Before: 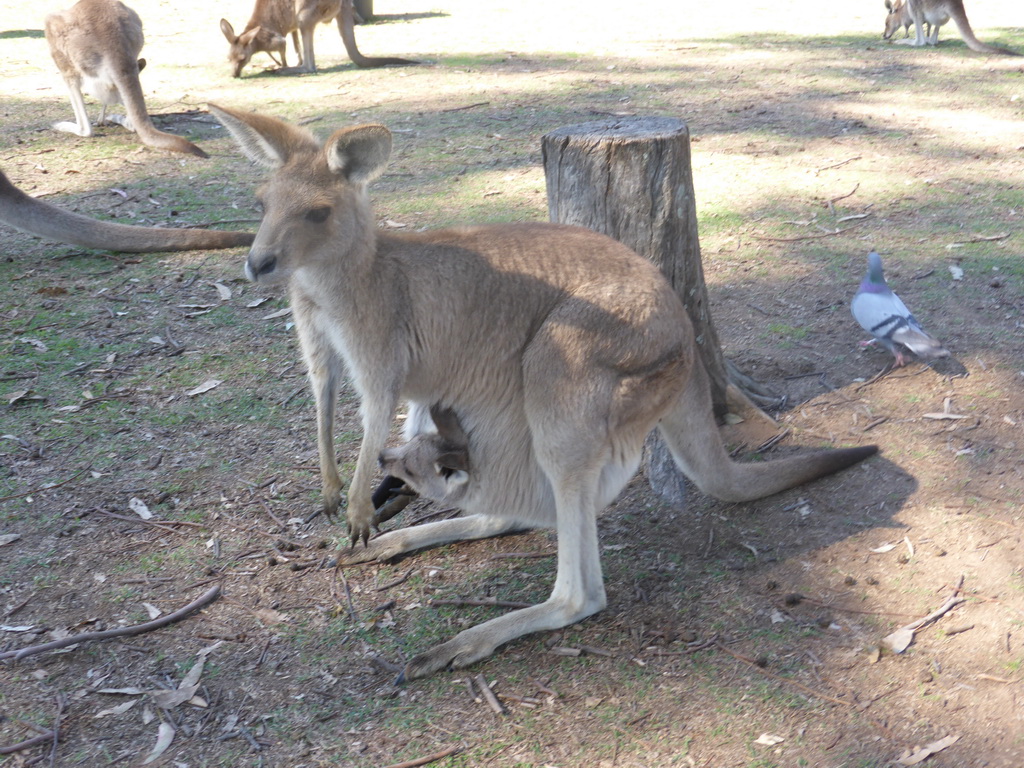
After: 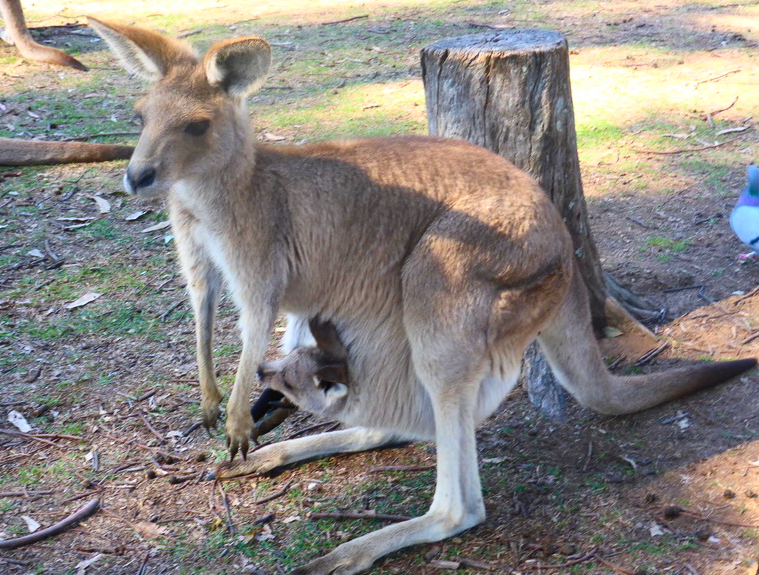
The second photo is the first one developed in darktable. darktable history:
crop and rotate: left 11.824%, top 11.396%, right 14.025%, bottom 13.671%
contrast brightness saturation: contrast 0.26, brightness 0.011, saturation 0.871
